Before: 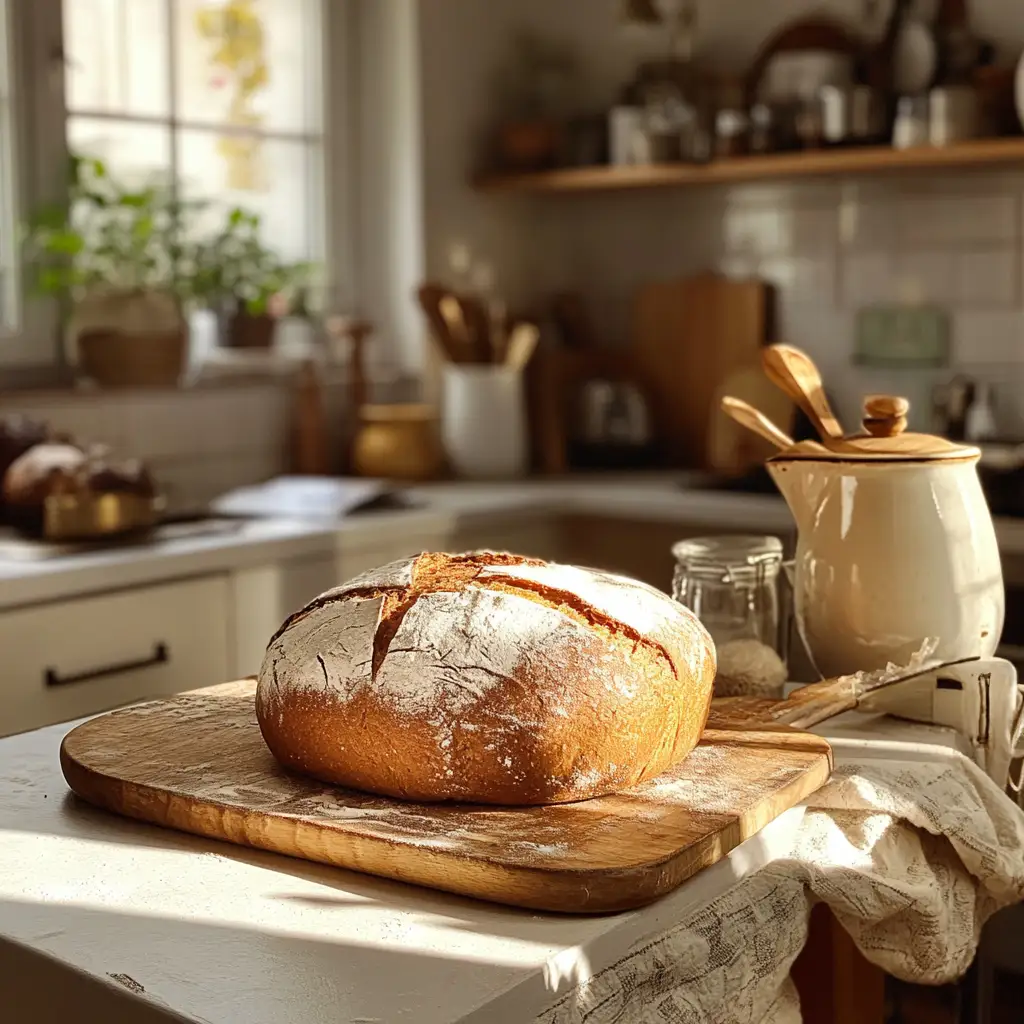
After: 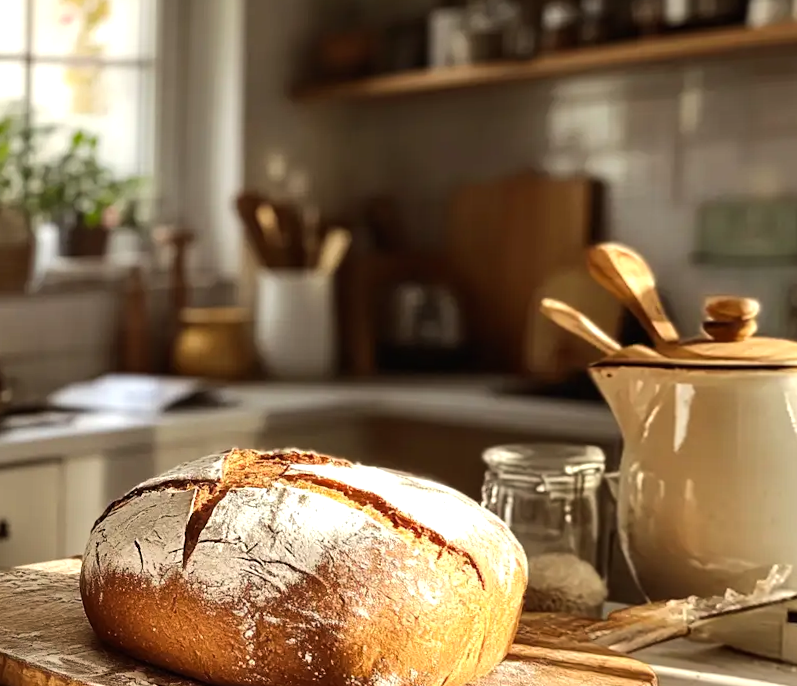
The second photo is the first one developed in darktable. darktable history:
rotate and perspective: rotation 1.69°, lens shift (vertical) -0.023, lens shift (horizontal) -0.291, crop left 0.025, crop right 0.988, crop top 0.092, crop bottom 0.842
crop and rotate: left 10.77%, top 5.1%, right 10.41%, bottom 16.76%
tone equalizer: -8 EV -0.417 EV, -7 EV -0.389 EV, -6 EV -0.333 EV, -5 EV -0.222 EV, -3 EV 0.222 EV, -2 EV 0.333 EV, -1 EV 0.389 EV, +0 EV 0.417 EV, edges refinement/feathering 500, mask exposure compensation -1.57 EV, preserve details no
